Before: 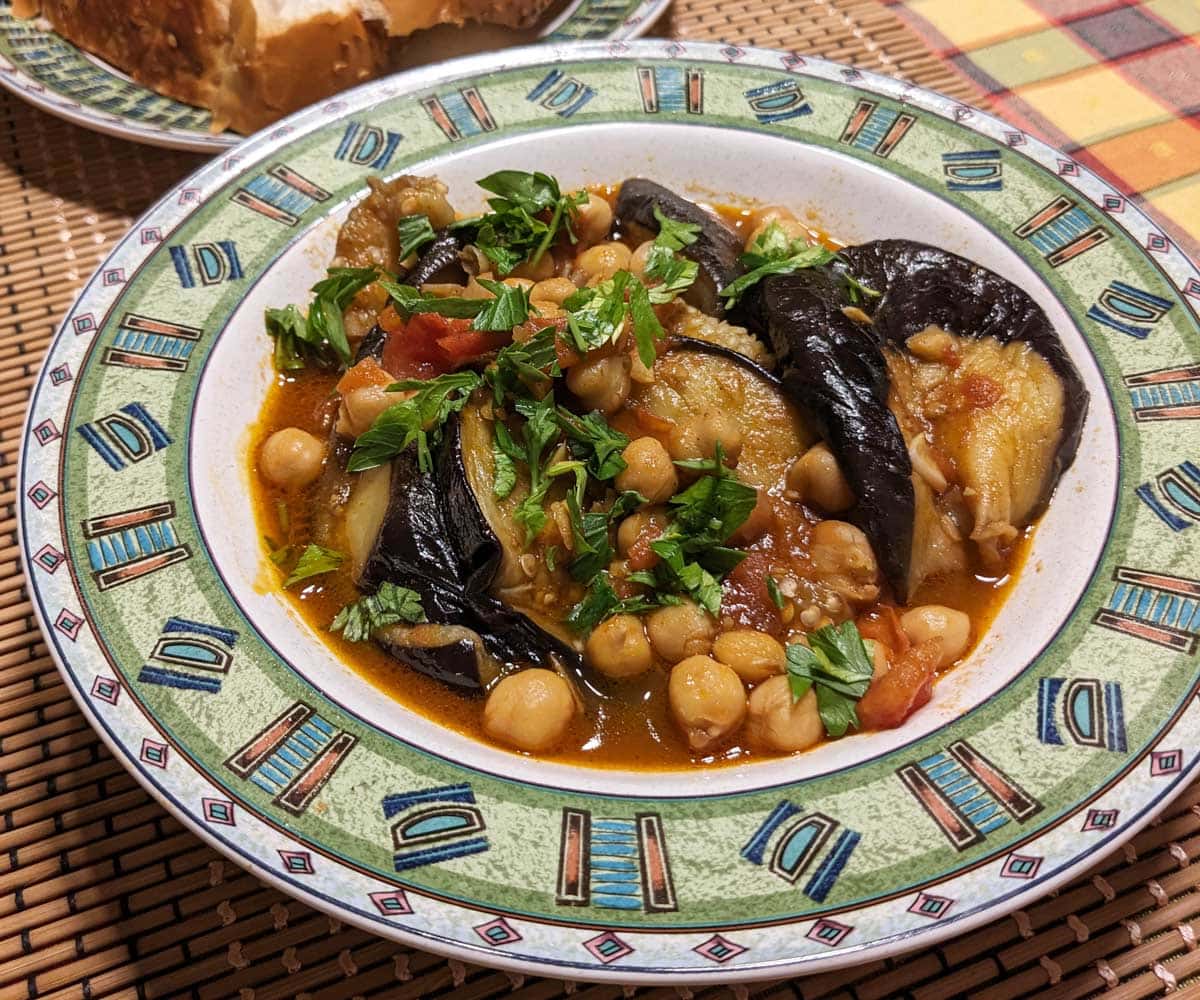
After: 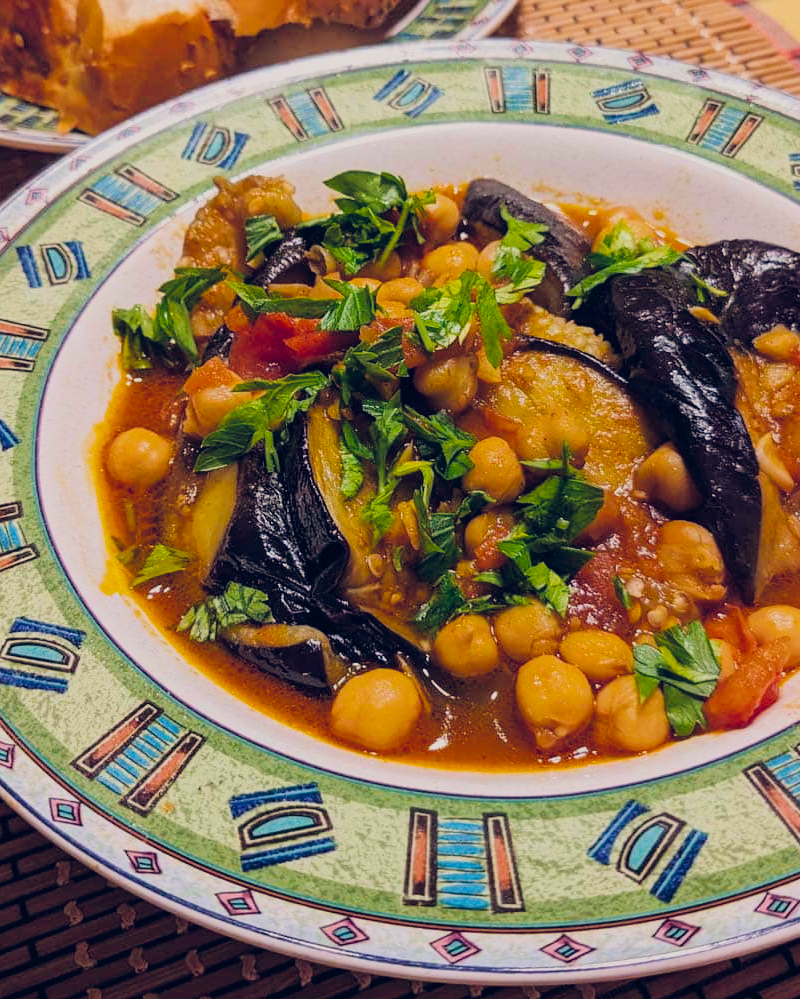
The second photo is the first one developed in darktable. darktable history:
color balance rgb: shadows lift › chroma 2.952%, shadows lift › hue 279.34°, highlights gain › chroma 1.748%, highlights gain › hue 57.46°, global offset › luminance 0.379%, global offset › chroma 0.219%, global offset › hue 254.68°, perceptual saturation grading › global saturation 19.425%, perceptual brilliance grading › global brilliance 11.162%, global vibrance 42.879%
filmic rgb: black relative exposure -7.18 EV, white relative exposure 5.35 EV, hardness 3.02
crop and rotate: left 12.822%, right 20.433%
